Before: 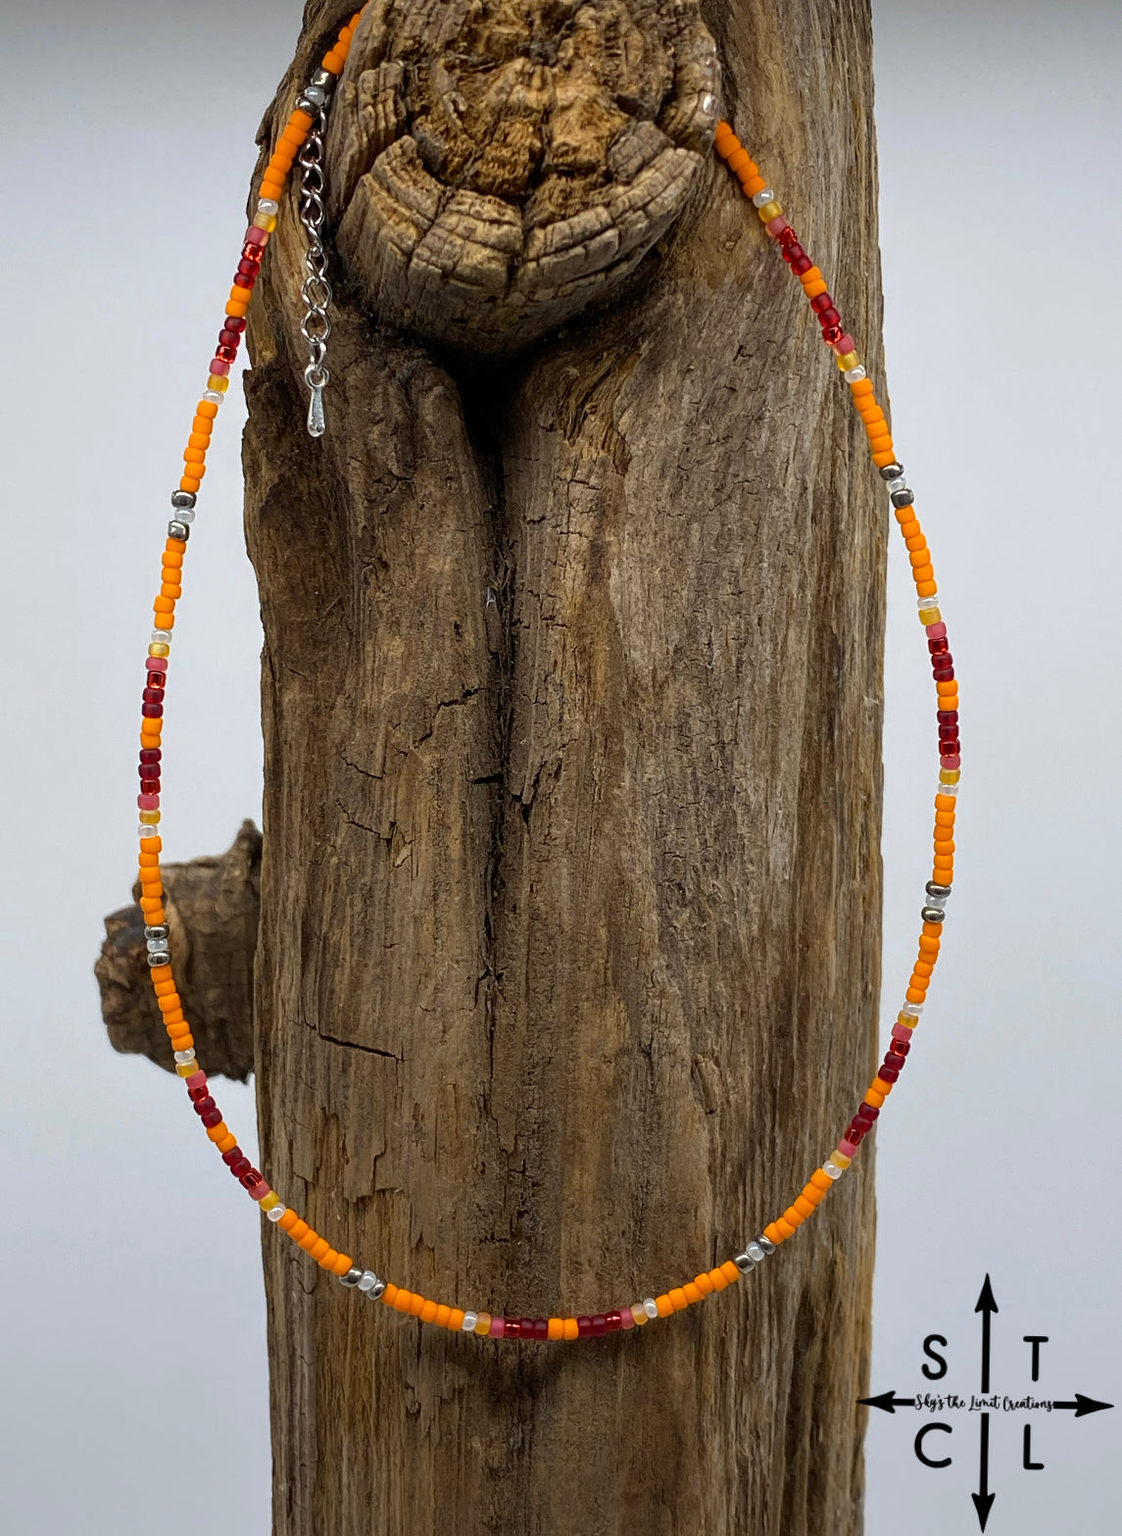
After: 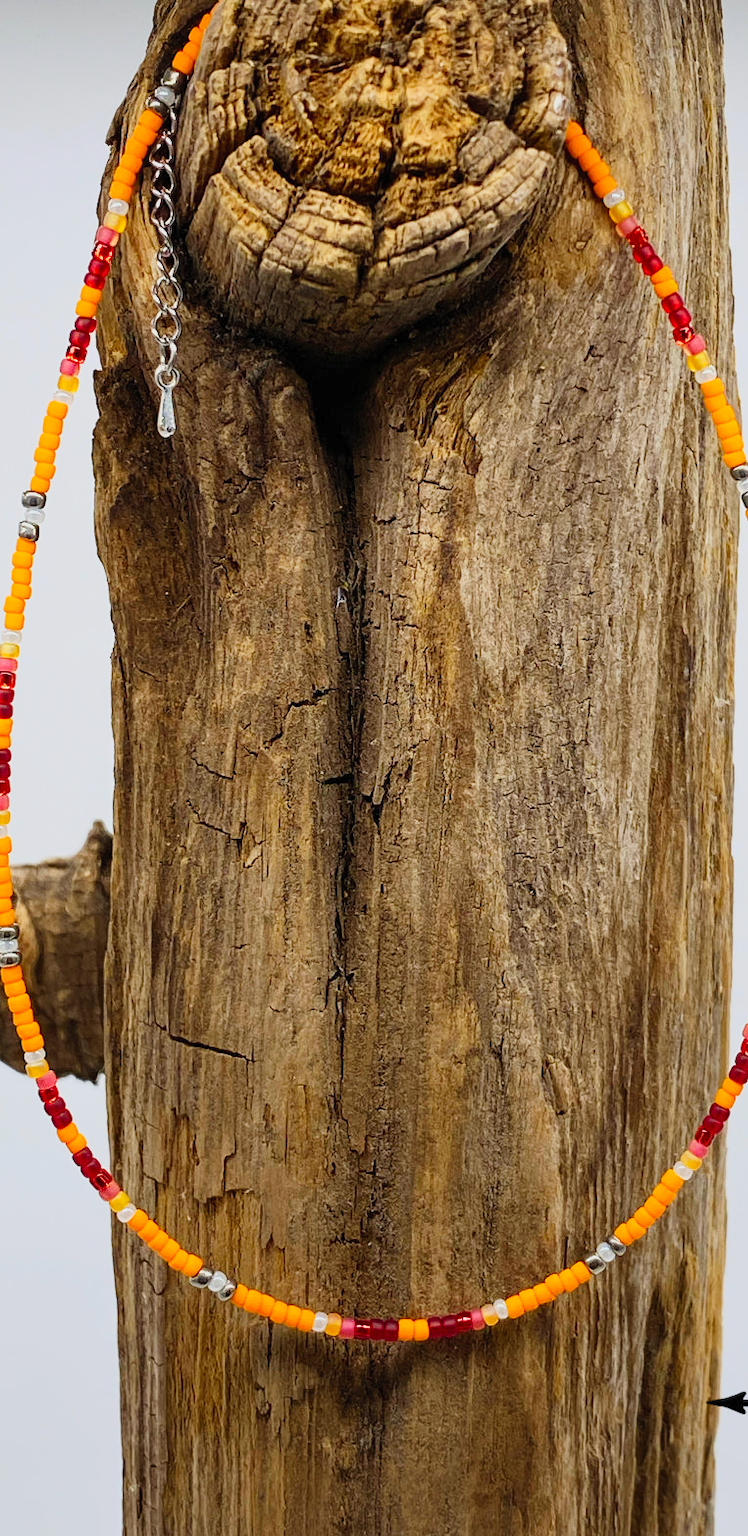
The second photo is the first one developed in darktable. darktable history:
contrast brightness saturation: contrast 0.243, brightness 0.258, saturation 0.381
tone curve: curves: ch0 [(0, 0) (0.091, 0.066) (0.184, 0.16) (0.491, 0.519) (0.748, 0.765) (1, 0.919)]; ch1 [(0, 0) (0.179, 0.173) (0.322, 0.32) (0.424, 0.424) (0.502, 0.504) (0.56, 0.578) (0.631, 0.675) (0.777, 0.806) (1, 1)]; ch2 [(0, 0) (0.434, 0.447) (0.483, 0.487) (0.547, 0.573) (0.676, 0.673) (1, 1)], preserve colors none
crop and rotate: left 13.397%, right 19.906%
